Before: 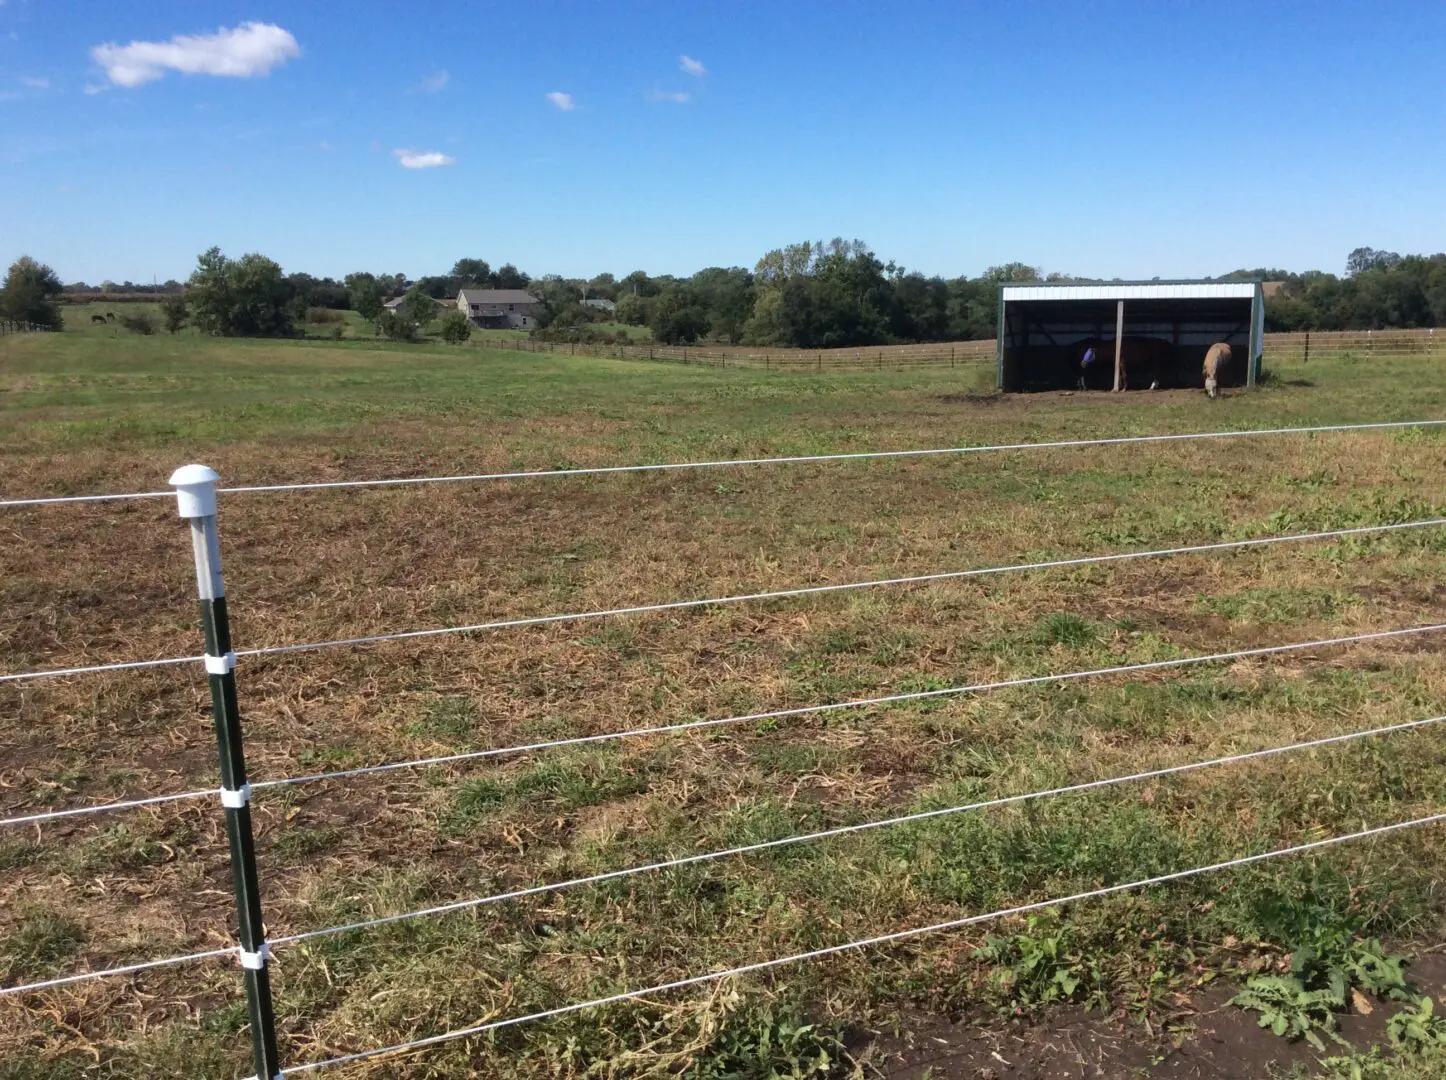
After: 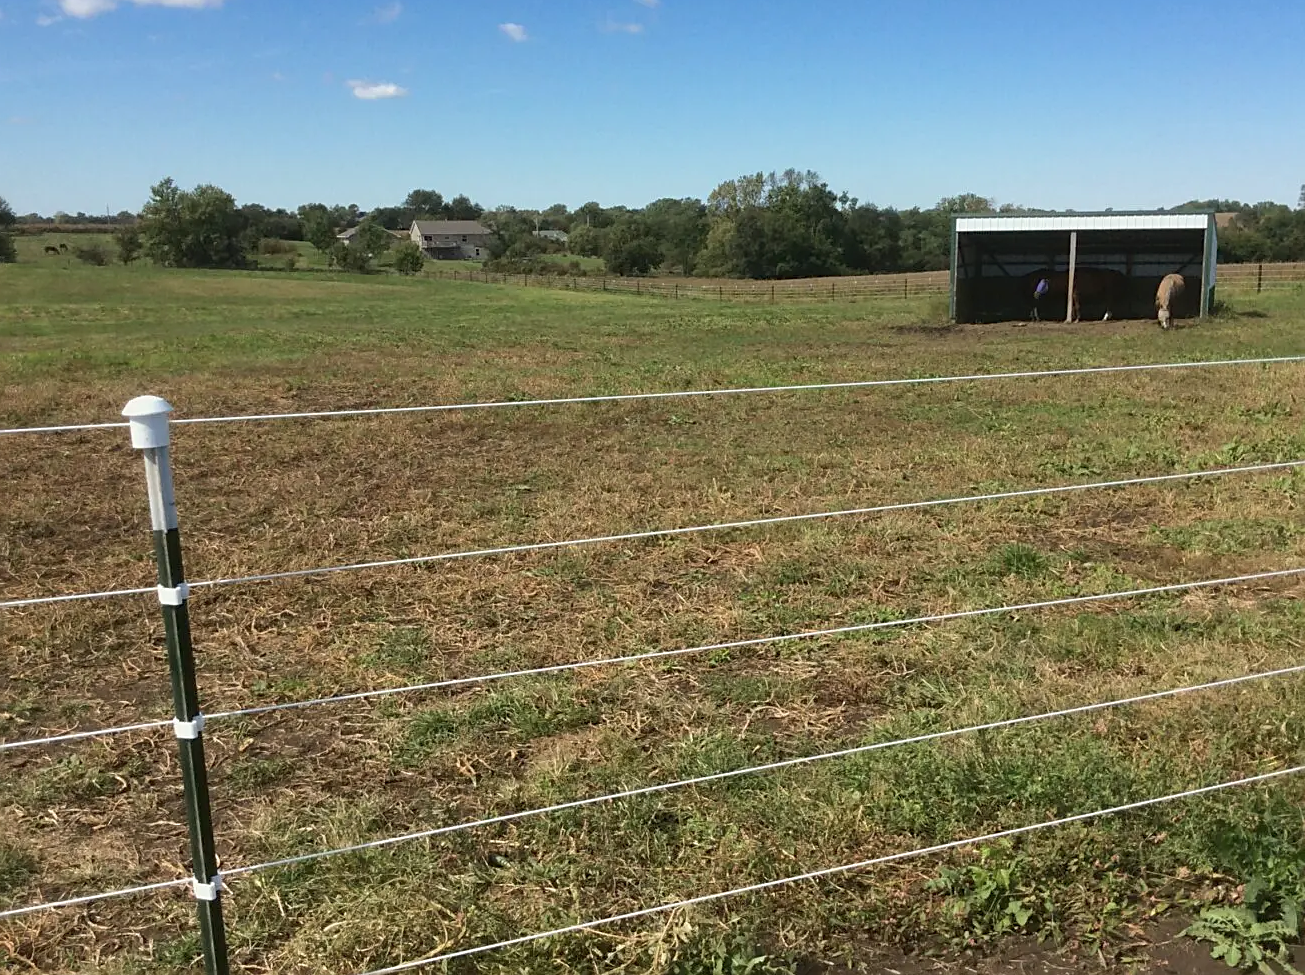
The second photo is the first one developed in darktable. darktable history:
sharpen: on, module defaults
color balance: mode lift, gamma, gain (sRGB), lift [1.04, 1, 1, 0.97], gamma [1.01, 1, 1, 0.97], gain [0.96, 1, 1, 0.97]
crop: left 3.305%, top 6.436%, right 6.389%, bottom 3.258%
